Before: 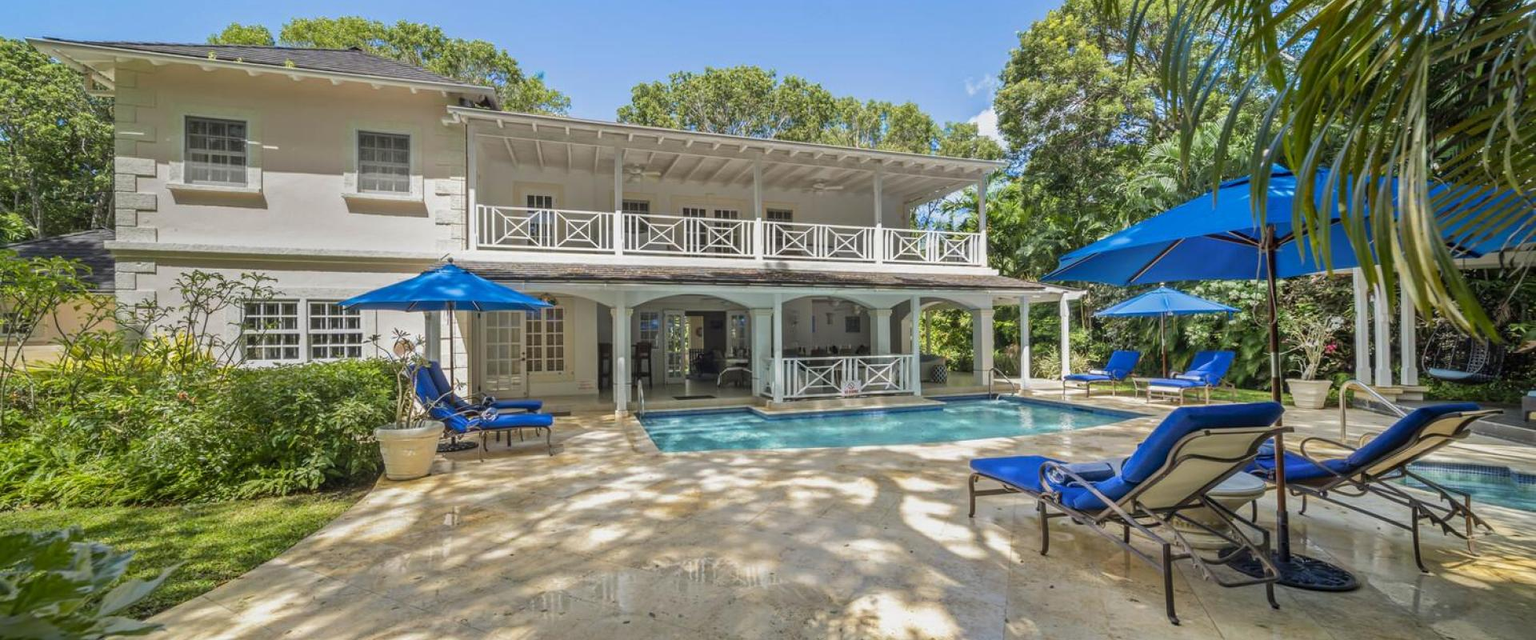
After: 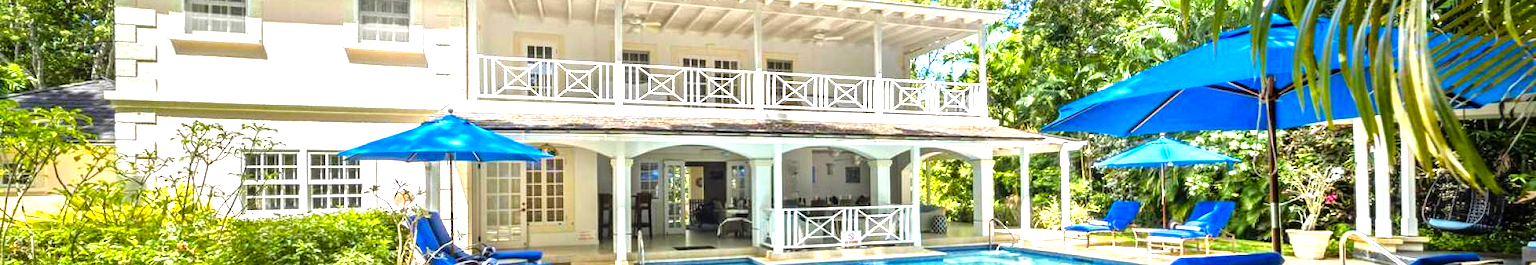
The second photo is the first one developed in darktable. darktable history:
color balance rgb: shadows fall-off 101.381%, linear chroma grading › global chroma 8.94%, perceptual saturation grading › global saturation 20%, perceptual saturation grading › highlights -24.855%, perceptual saturation grading › shadows 24.791%, perceptual brilliance grading › global brilliance 18.767%, mask middle-gray fulcrum 22.871%, global vibrance 20%
crop and rotate: top 23.452%, bottom 34.952%
tone equalizer: -8 EV -1.12 EV, -7 EV -1.05 EV, -6 EV -0.895 EV, -5 EV -0.544 EV, -3 EV 0.605 EV, -2 EV 0.865 EV, -1 EV 0.992 EV, +0 EV 1.07 EV
